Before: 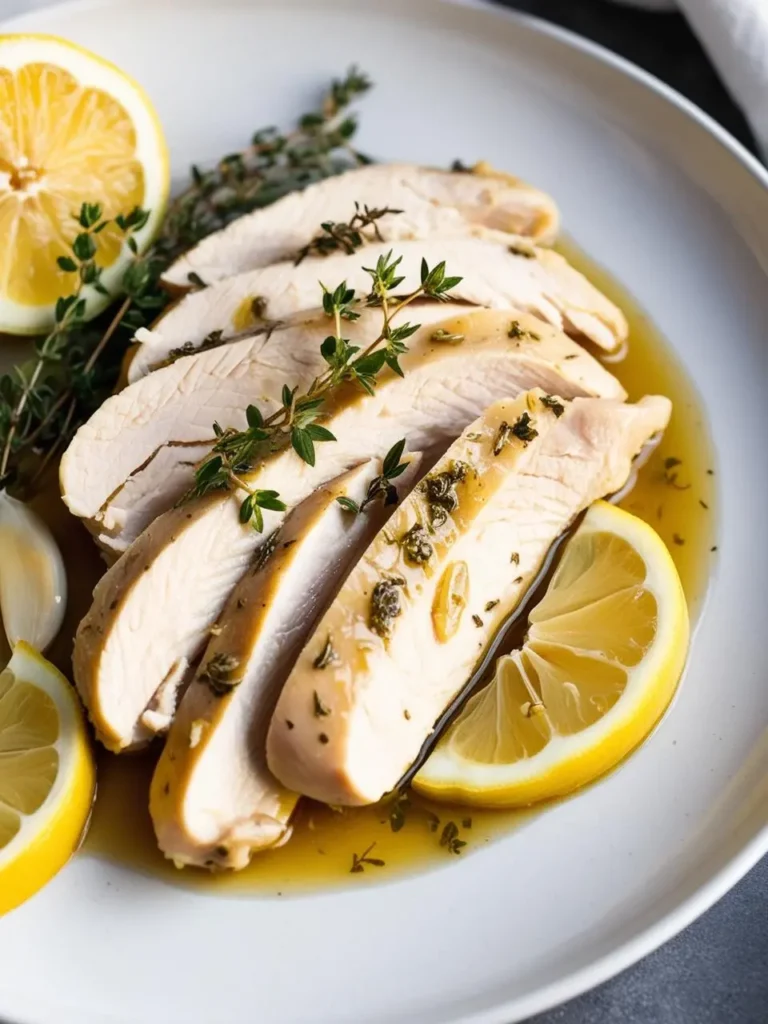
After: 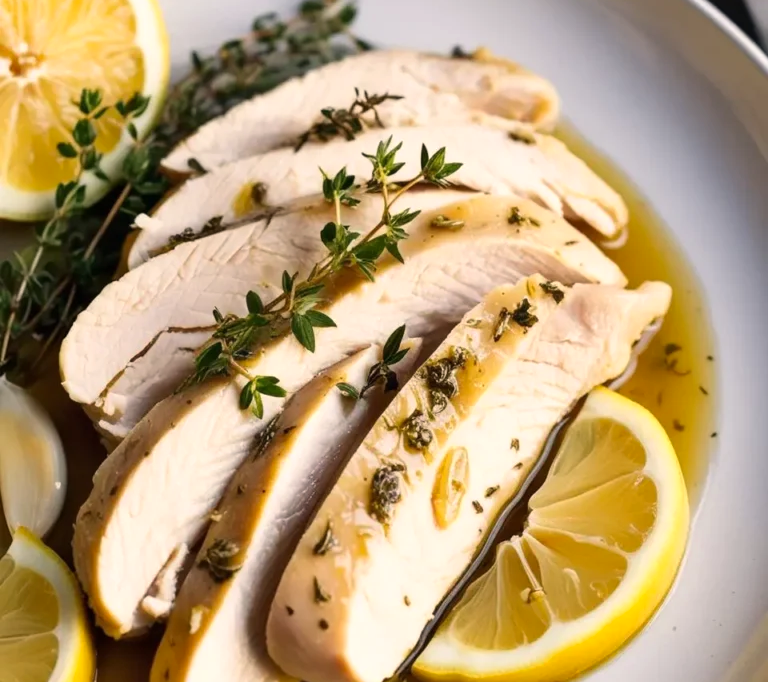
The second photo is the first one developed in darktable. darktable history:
levels: levels [0, 0.492, 0.984]
crop: top 11.166%, bottom 22.168%
color correction: highlights a* 3.84, highlights b* 5.07
